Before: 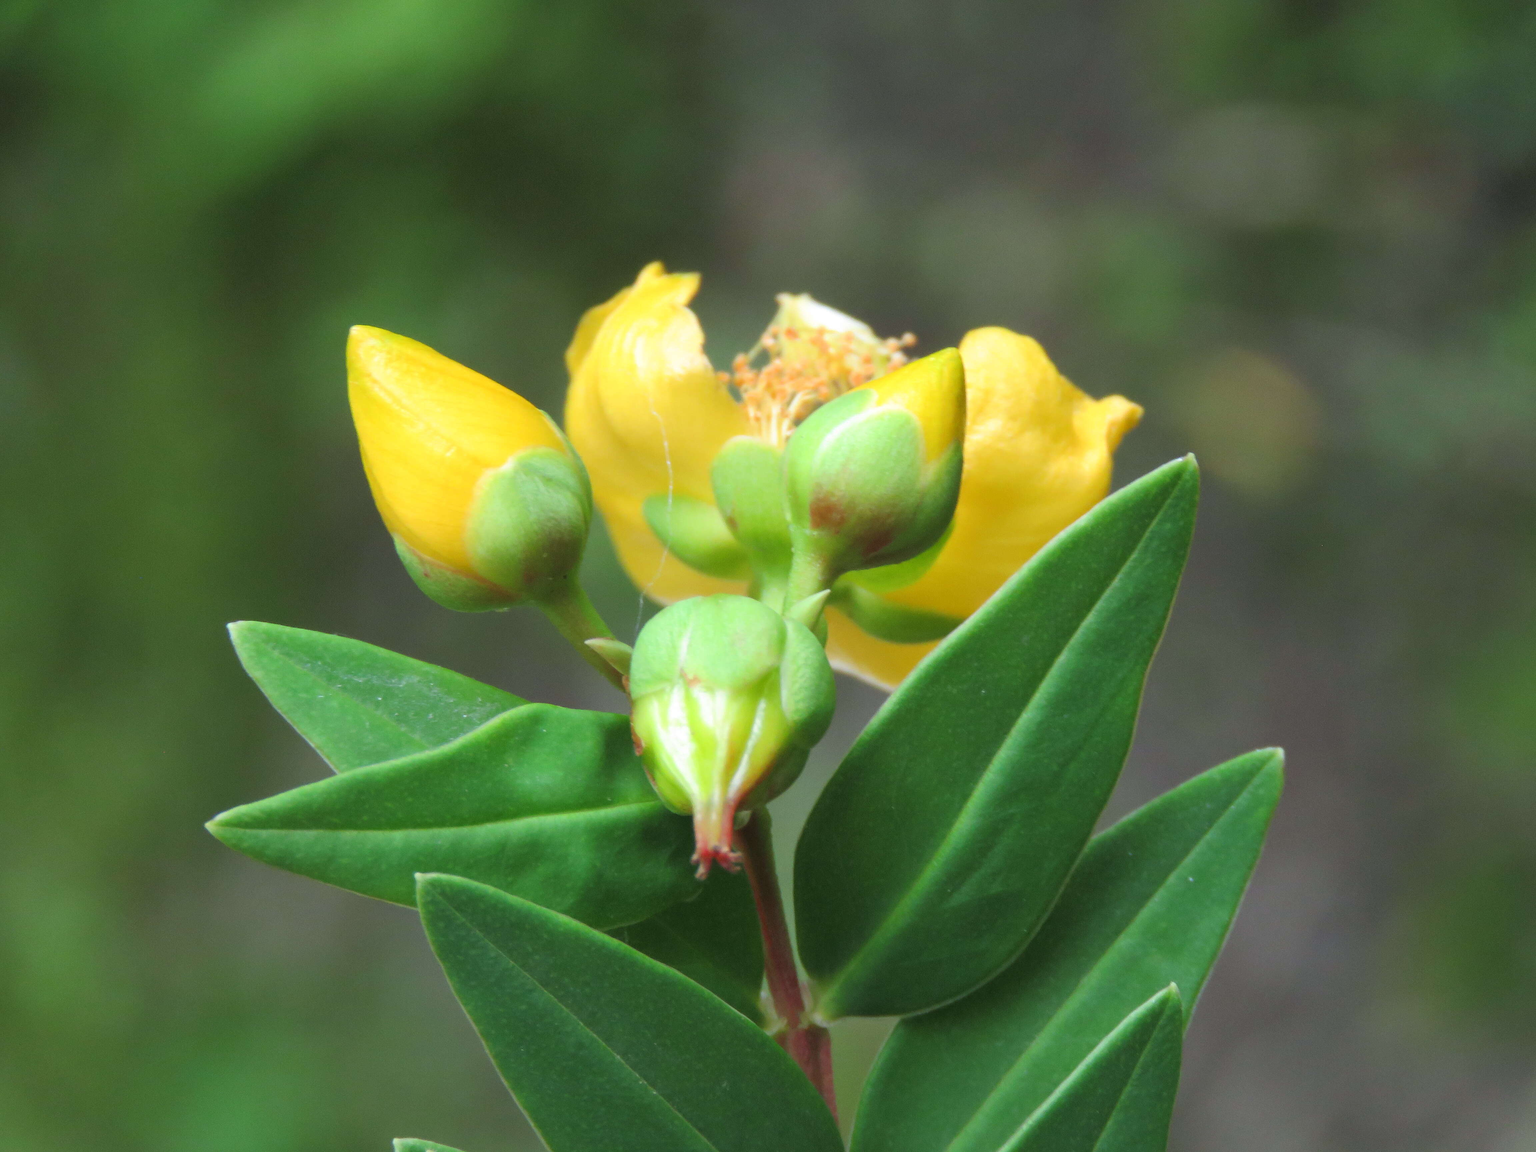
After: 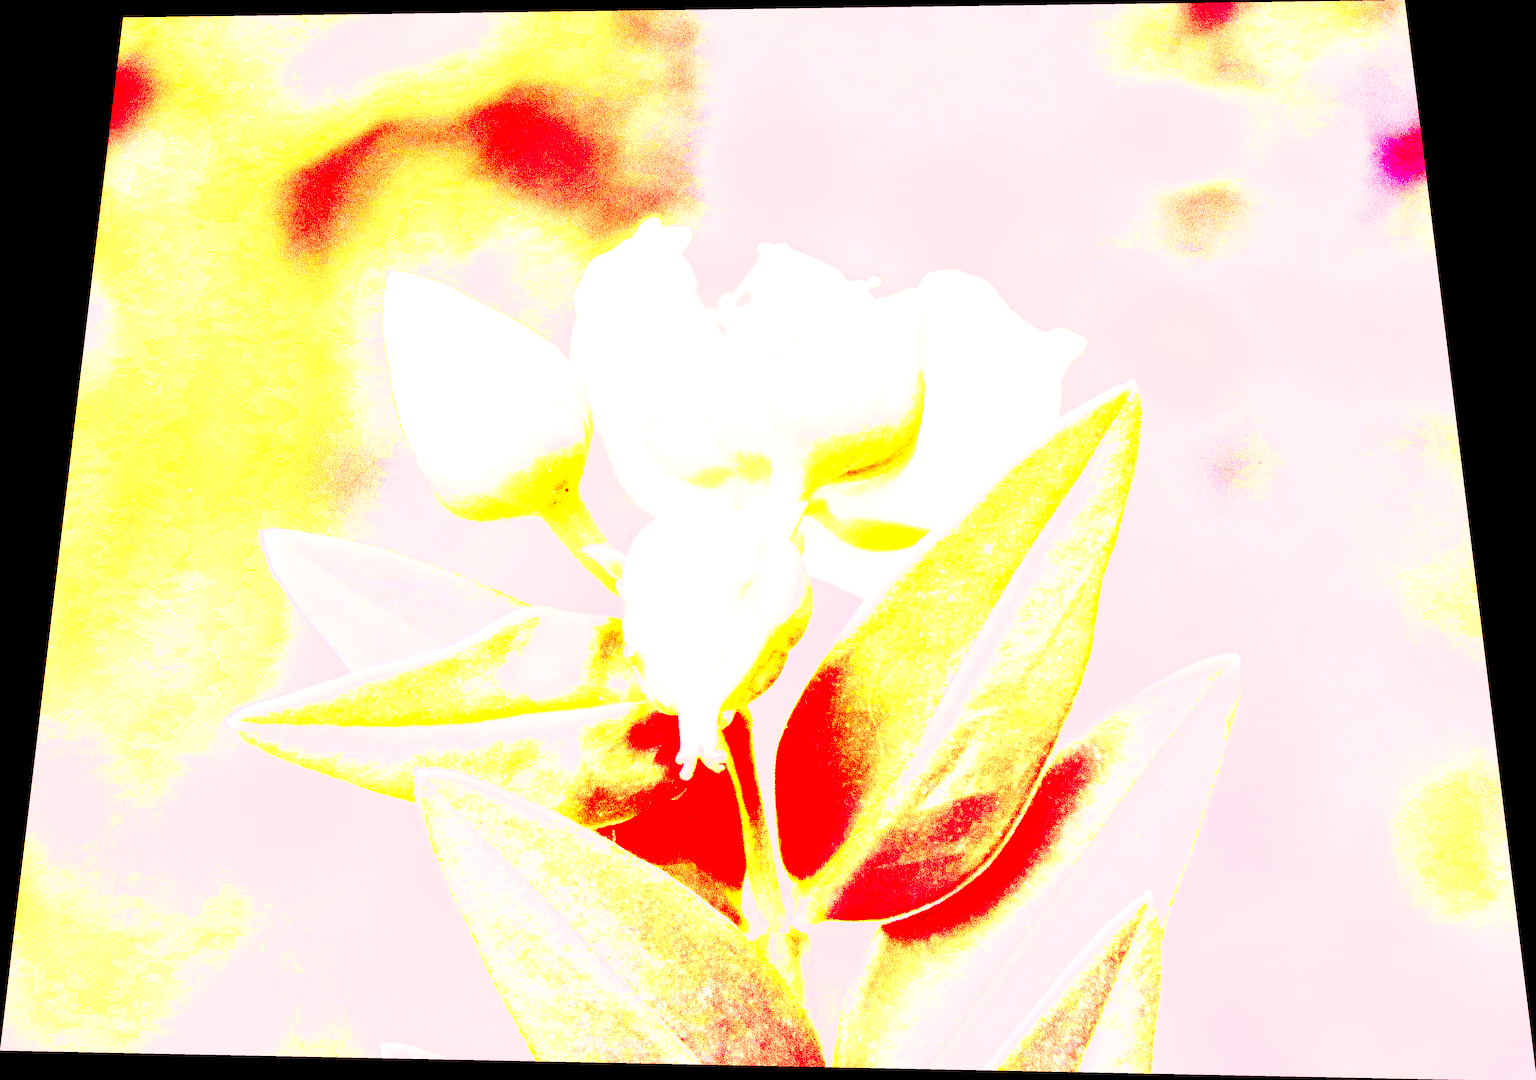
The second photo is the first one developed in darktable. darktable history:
exposure: black level correction 0, exposure 1.198 EV, compensate exposure bias true, compensate highlight preservation false
rotate and perspective: rotation 0.128°, lens shift (vertical) -0.181, lens shift (horizontal) -0.044, shear 0.001, automatic cropping off
white balance: red 4.26, blue 1.802
color zones: curves: ch0 [(0, 0.473) (0.001, 0.473) (0.226, 0.548) (0.4, 0.589) (0.525, 0.54) (0.728, 0.403) (0.999, 0.473) (1, 0.473)]; ch1 [(0, 0.619) (0.001, 0.619) (0.234, 0.388) (0.4, 0.372) (0.528, 0.422) (0.732, 0.53) (0.999, 0.619) (1, 0.619)]; ch2 [(0, 0.547) (0.001, 0.547) (0.226, 0.45) (0.4, 0.525) (0.525, 0.585) (0.8, 0.511) (0.999, 0.547) (1, 0.547)]
color balance rgb: perceptual saturation grading › global saturation 30%, global vibrance 10%
tone curve: curves: ch0 [(0, 0) (0.003, 0.001) (0.011, 0.003) (0.025, 0.003) (0.044, 0.003) (0.069, 0.003) (0.1, 0.006) (0.136, 0.007) (0.177, 0.009) (0.224, 0.007) (0.277, 0.026) (0.335, 0.126) (0.399, 0.254) (0.468, 0.493) (0.543, 0.892) (0.623, 0.984) (0.709, 0.979) (0.801, 0.979) (0.898, 0.982) (1, 1)], preserve colors none
color calibration: illuminant as shot in camera, x 0.358, y 0.373, temperature 4628.91 K
